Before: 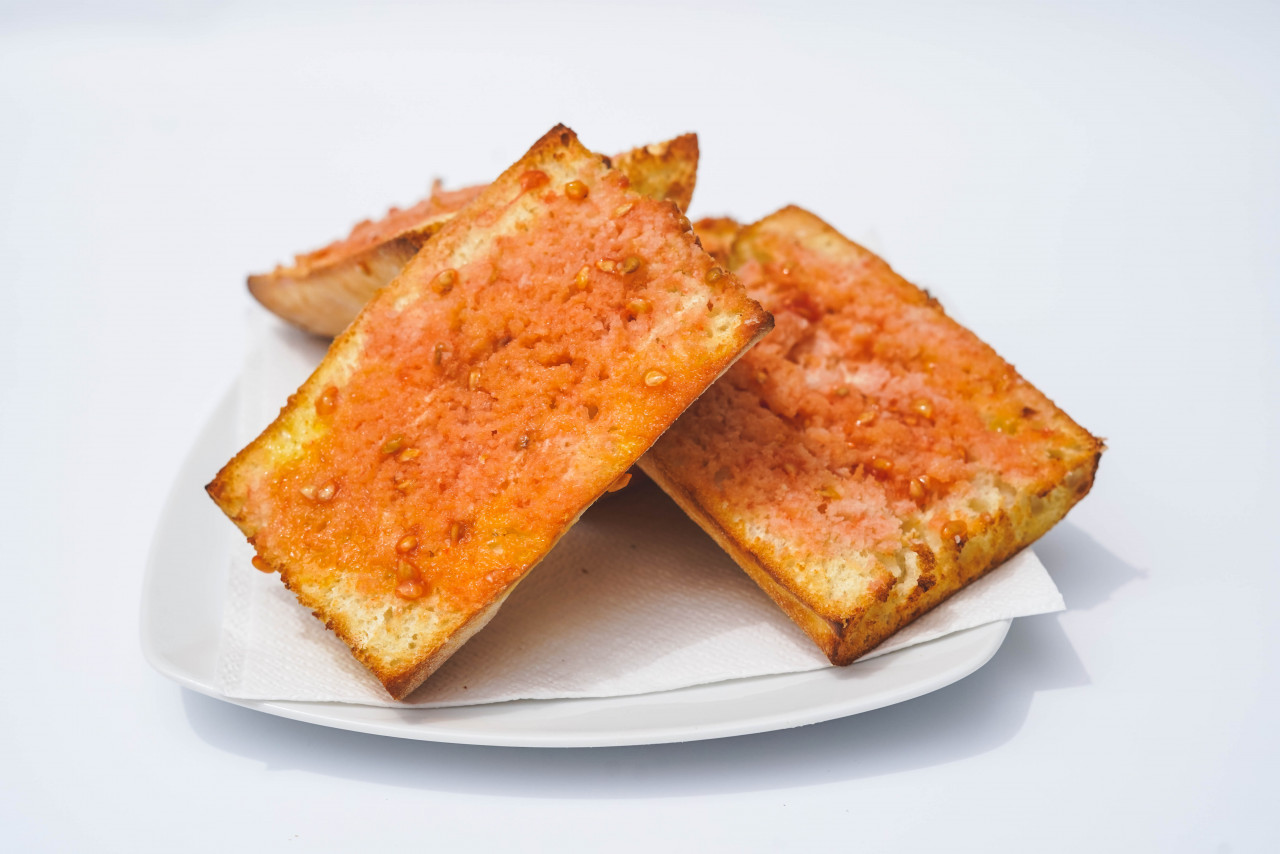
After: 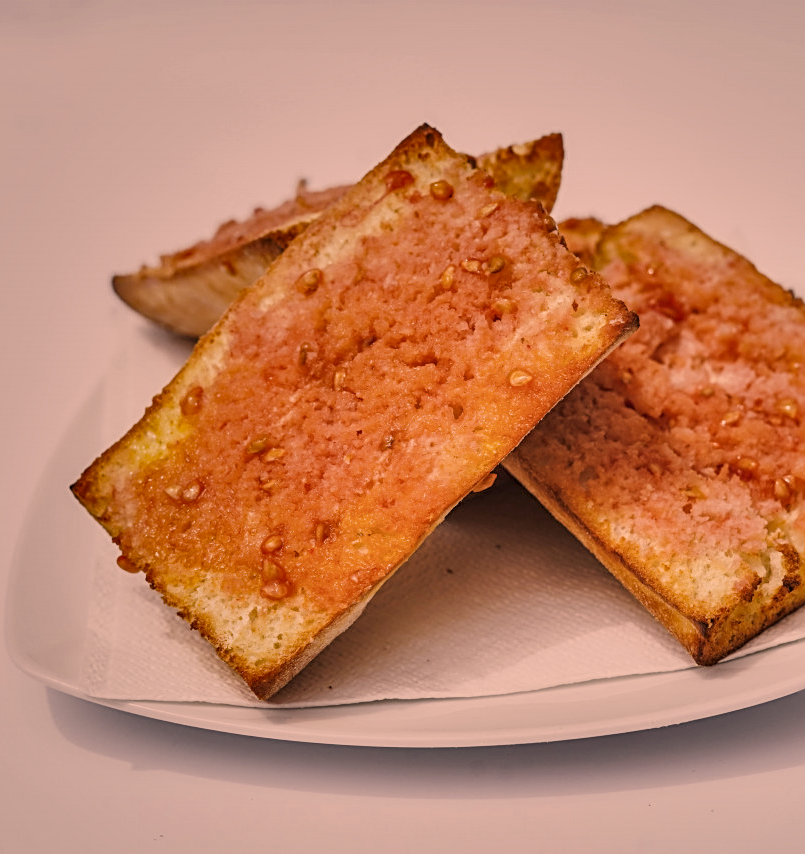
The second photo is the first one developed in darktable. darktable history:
crop: left 10.589%, right 26.516%
contrast brightness saturation: saturation -0.16
sharpen: radius 2.763
shadows and highlights: shadows 30.61, highlights -62.96, shadows color adjustment 97.67%, soften with gaussian
filmic rgb: black relative exposure -7.65 EV, white relative exposure 4.56 EV, hardness 3.61
local contrast: on, module defaults
color correction: highlights a* 20.49, highlights b* 19.76
